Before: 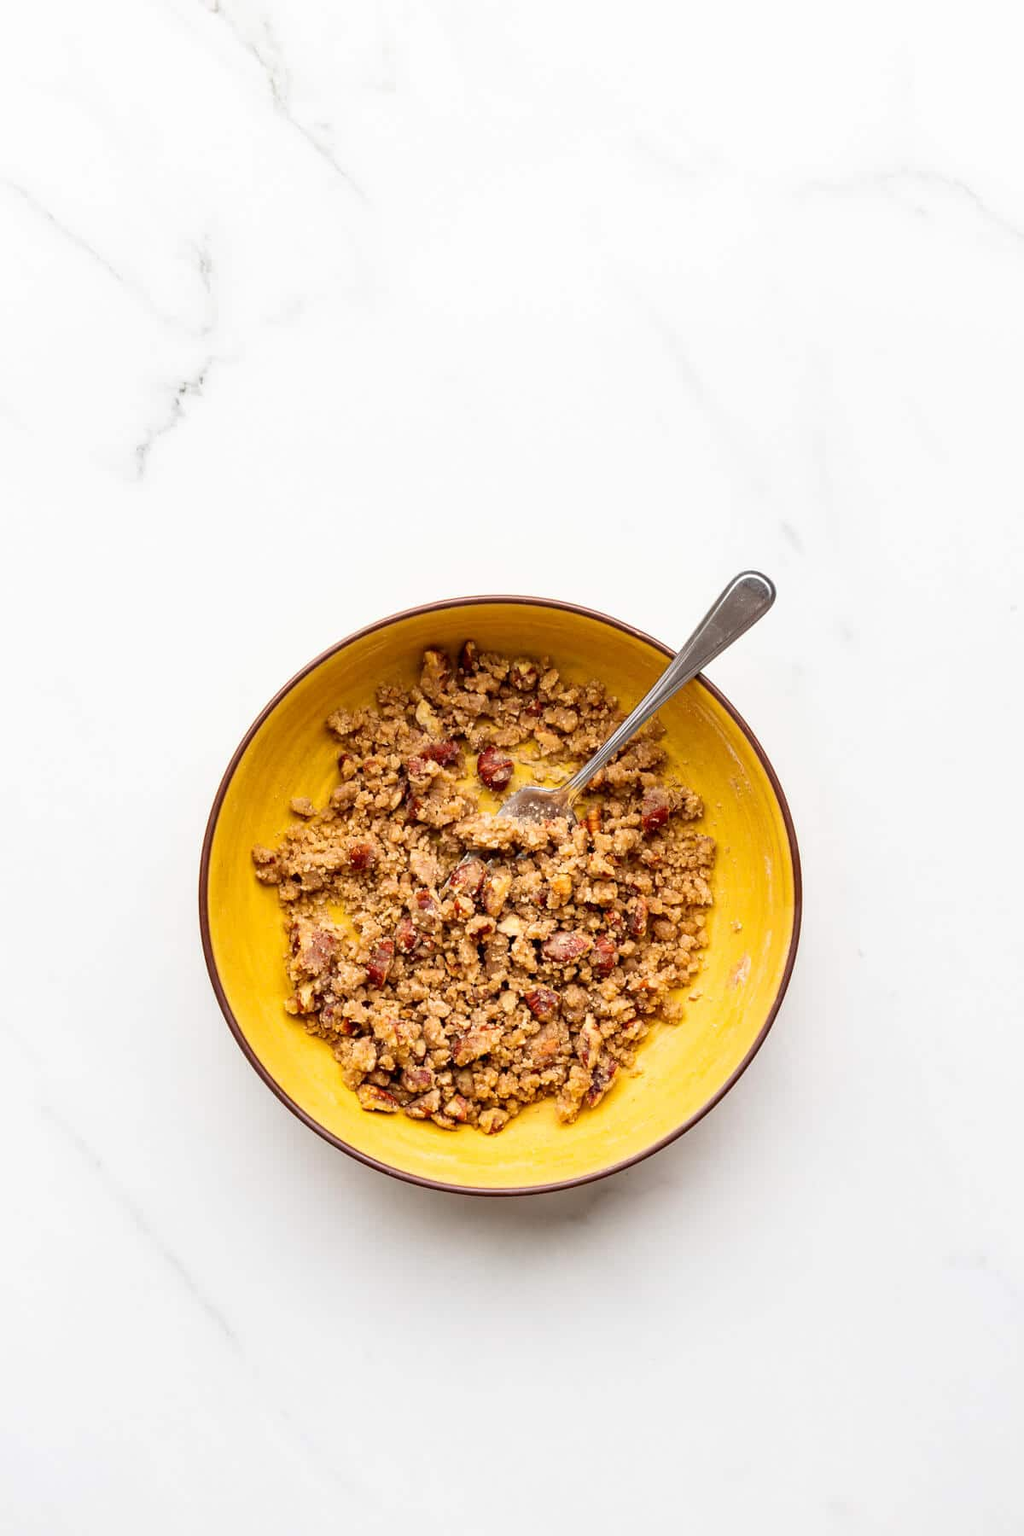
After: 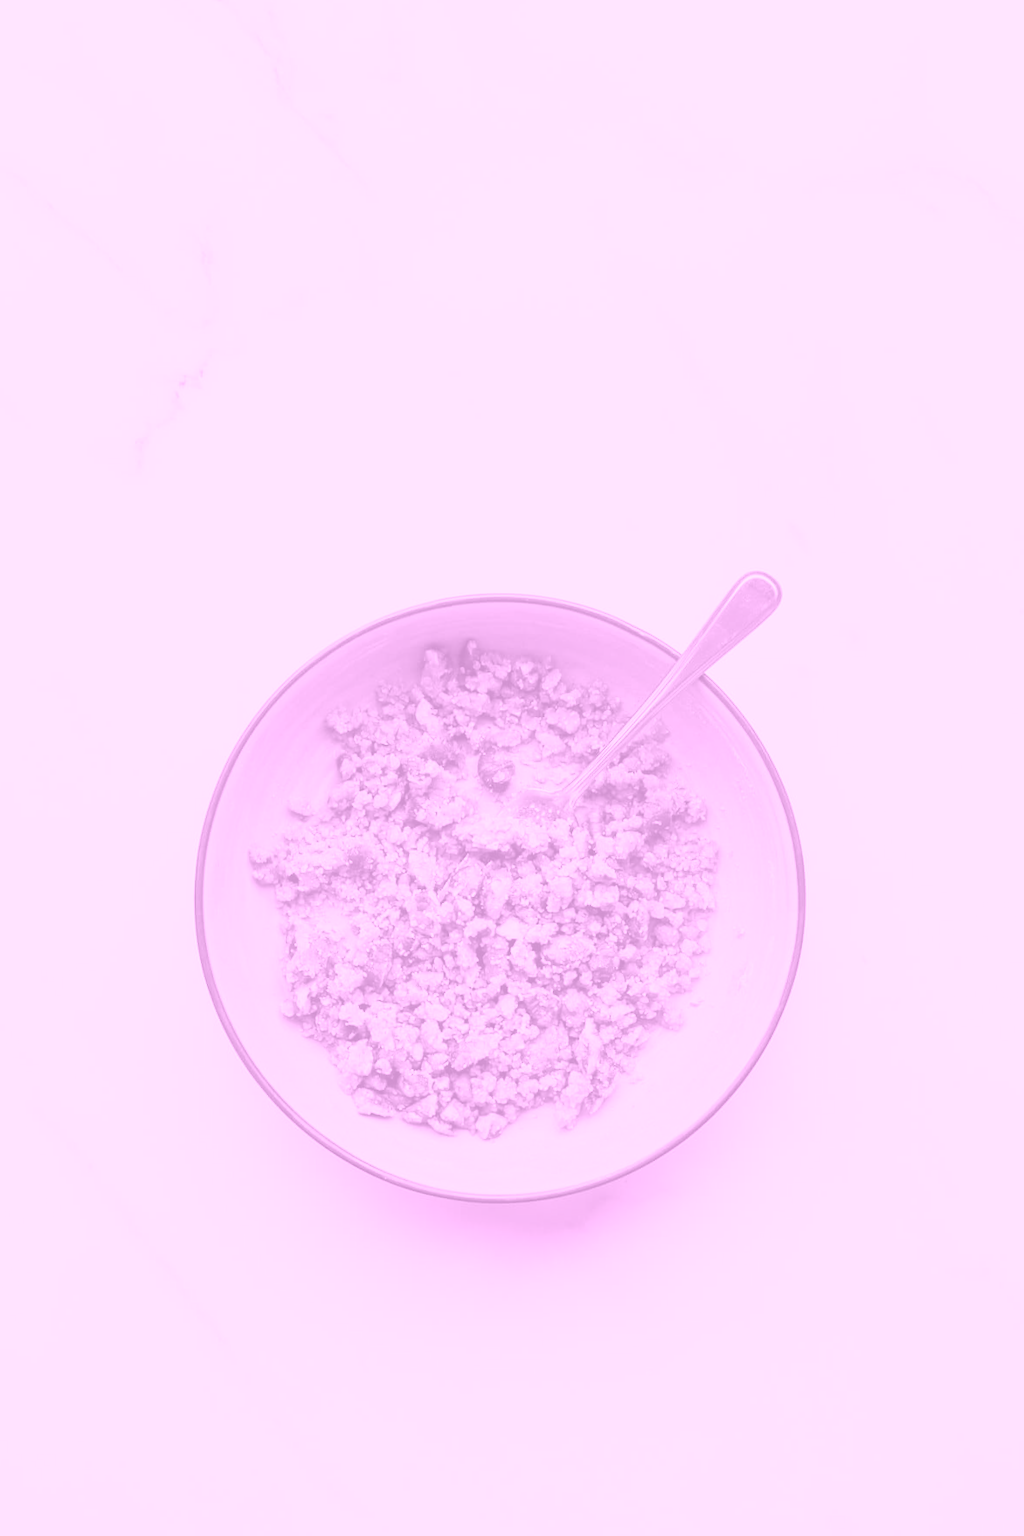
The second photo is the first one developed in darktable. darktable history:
crop and rotate: angle -0.5°
white balance: emerald 1
colorize: hue 331.2°, saturation 75%, source mix 30.28%, lightness 70.52%, version 1
